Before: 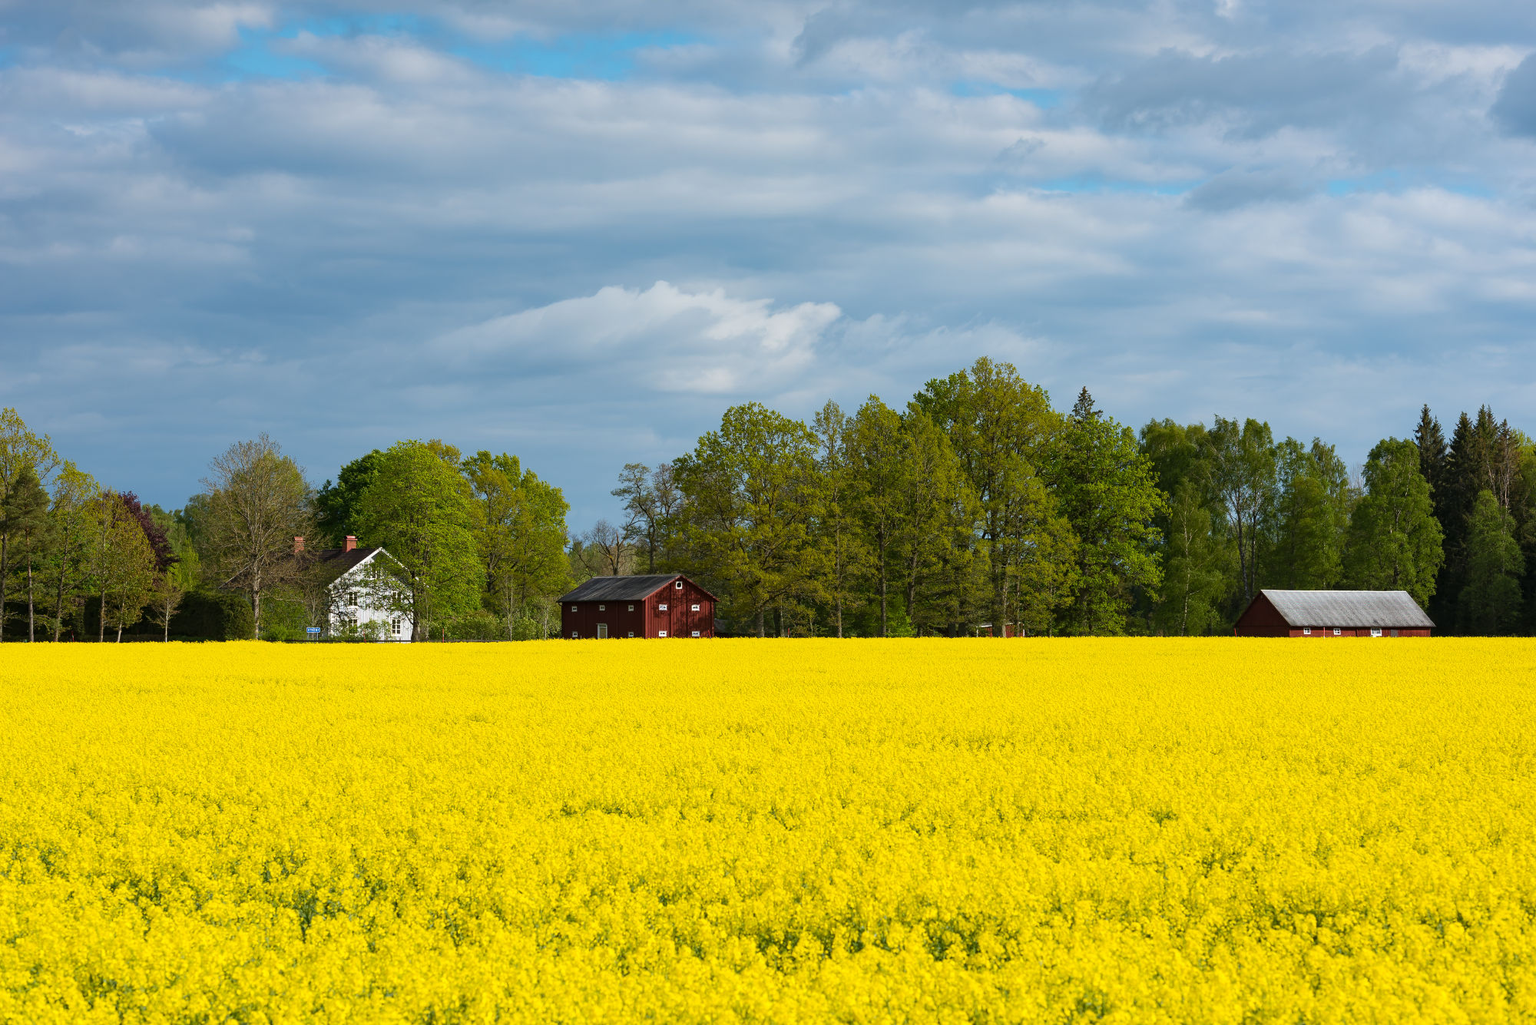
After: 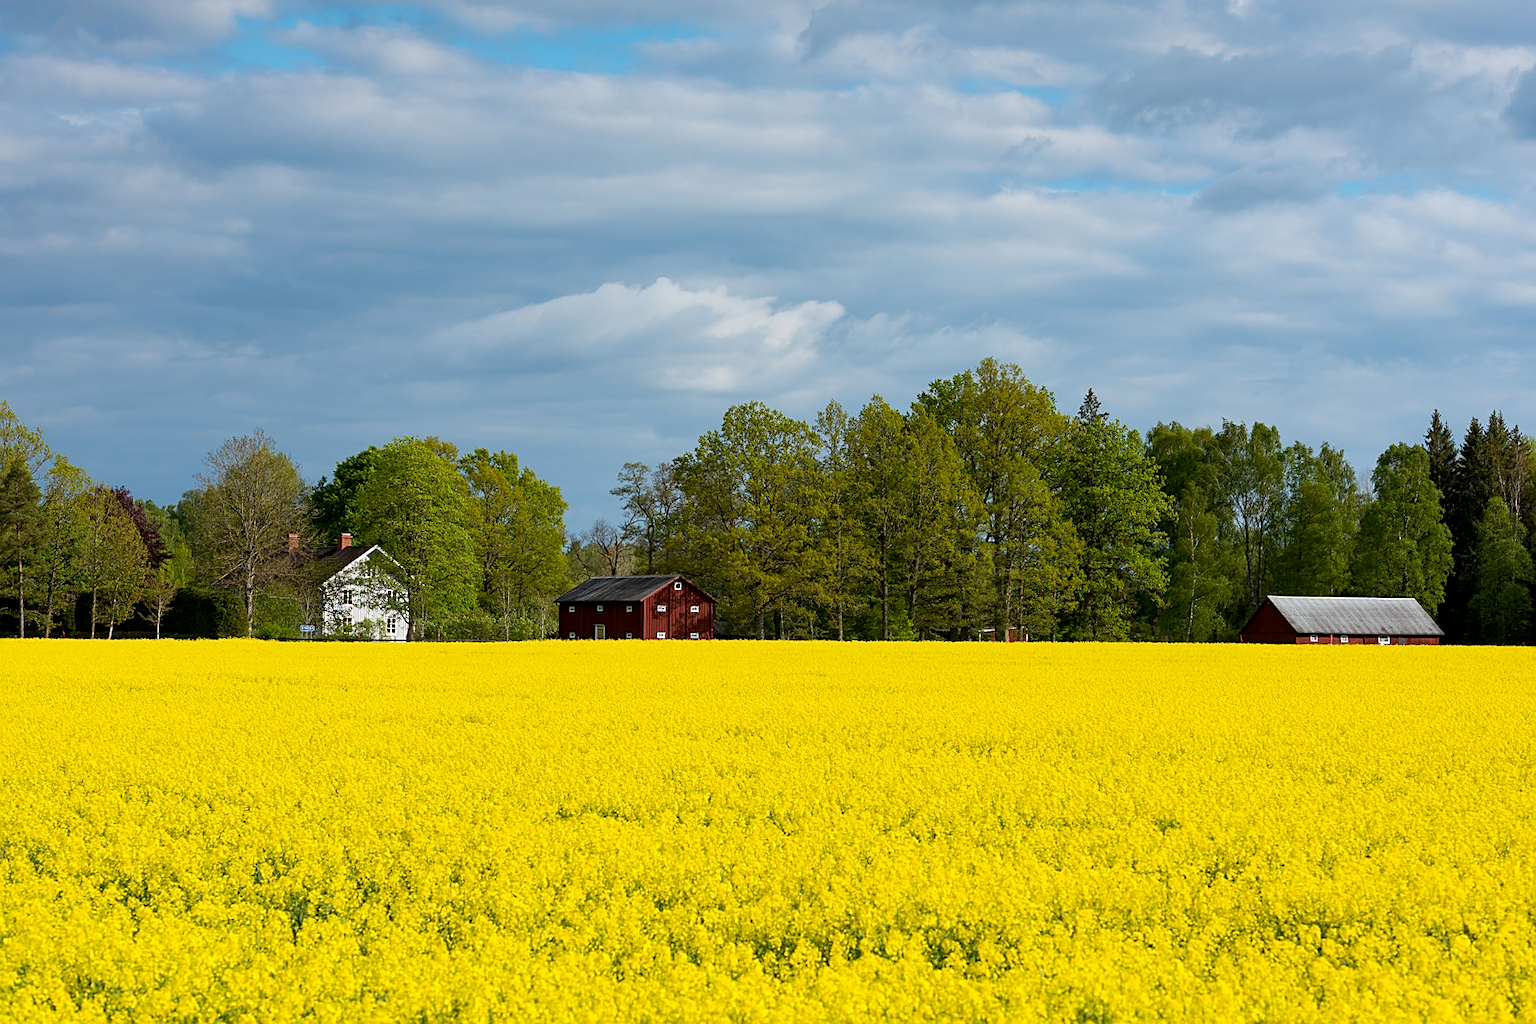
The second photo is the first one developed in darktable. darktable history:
sharpen: on, module defaults
exposure: black level correction 0.005, exposure 0.001 EV, compensate highlight preservation false
crop and rotate: angle -0.5°
